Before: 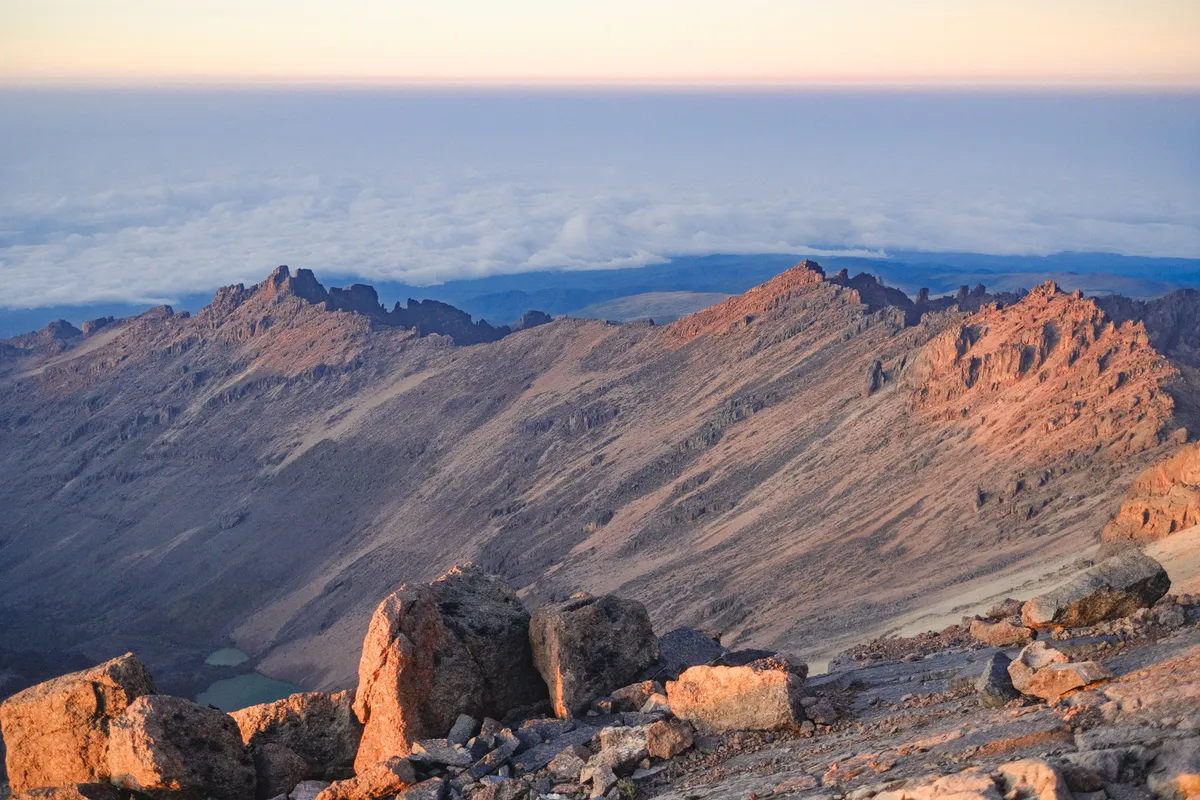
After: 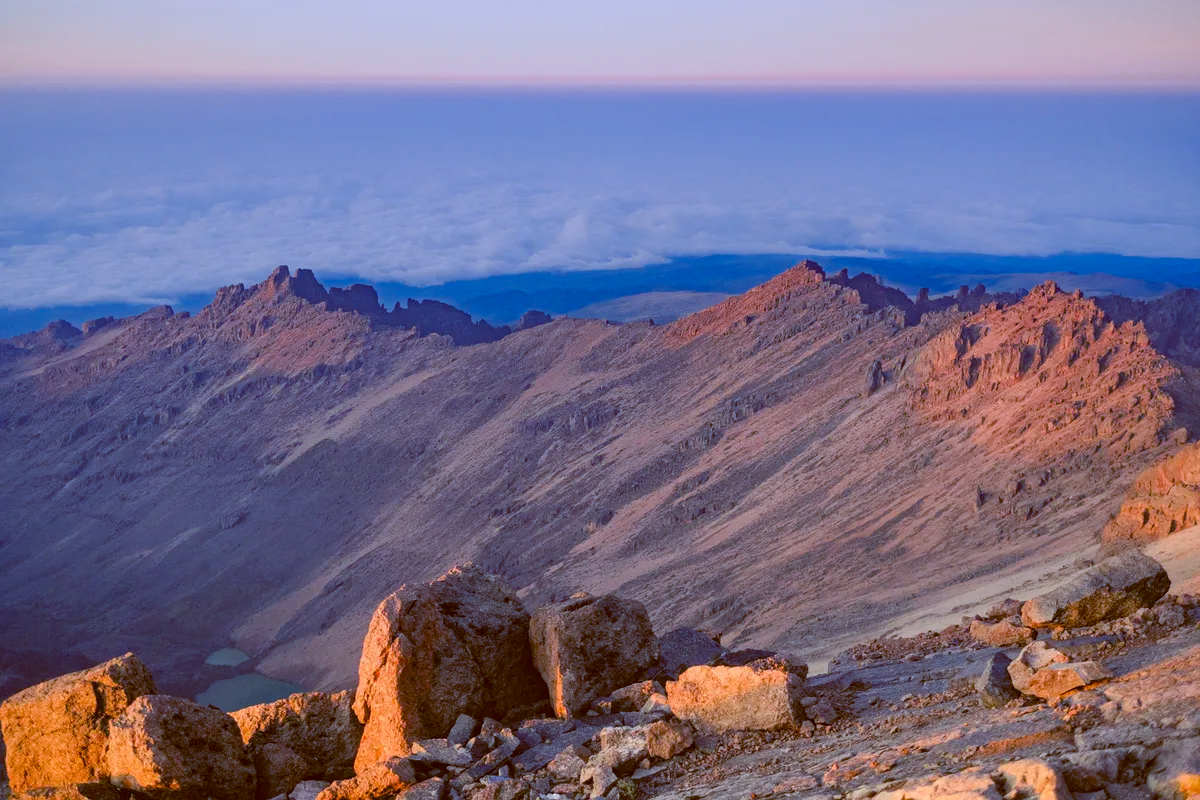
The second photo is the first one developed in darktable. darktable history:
color balance: lift [1, 1.015, 1.004, 0.985], gamma [1, 0.958, 0.971, 1.042], gain [1, 0.956, 0.977, 1.044]
graduated density: hue 238.83°, saturation 50%
color balance rgb: perceptual saturation grading › global saturation 20%, global vibrance 20%
